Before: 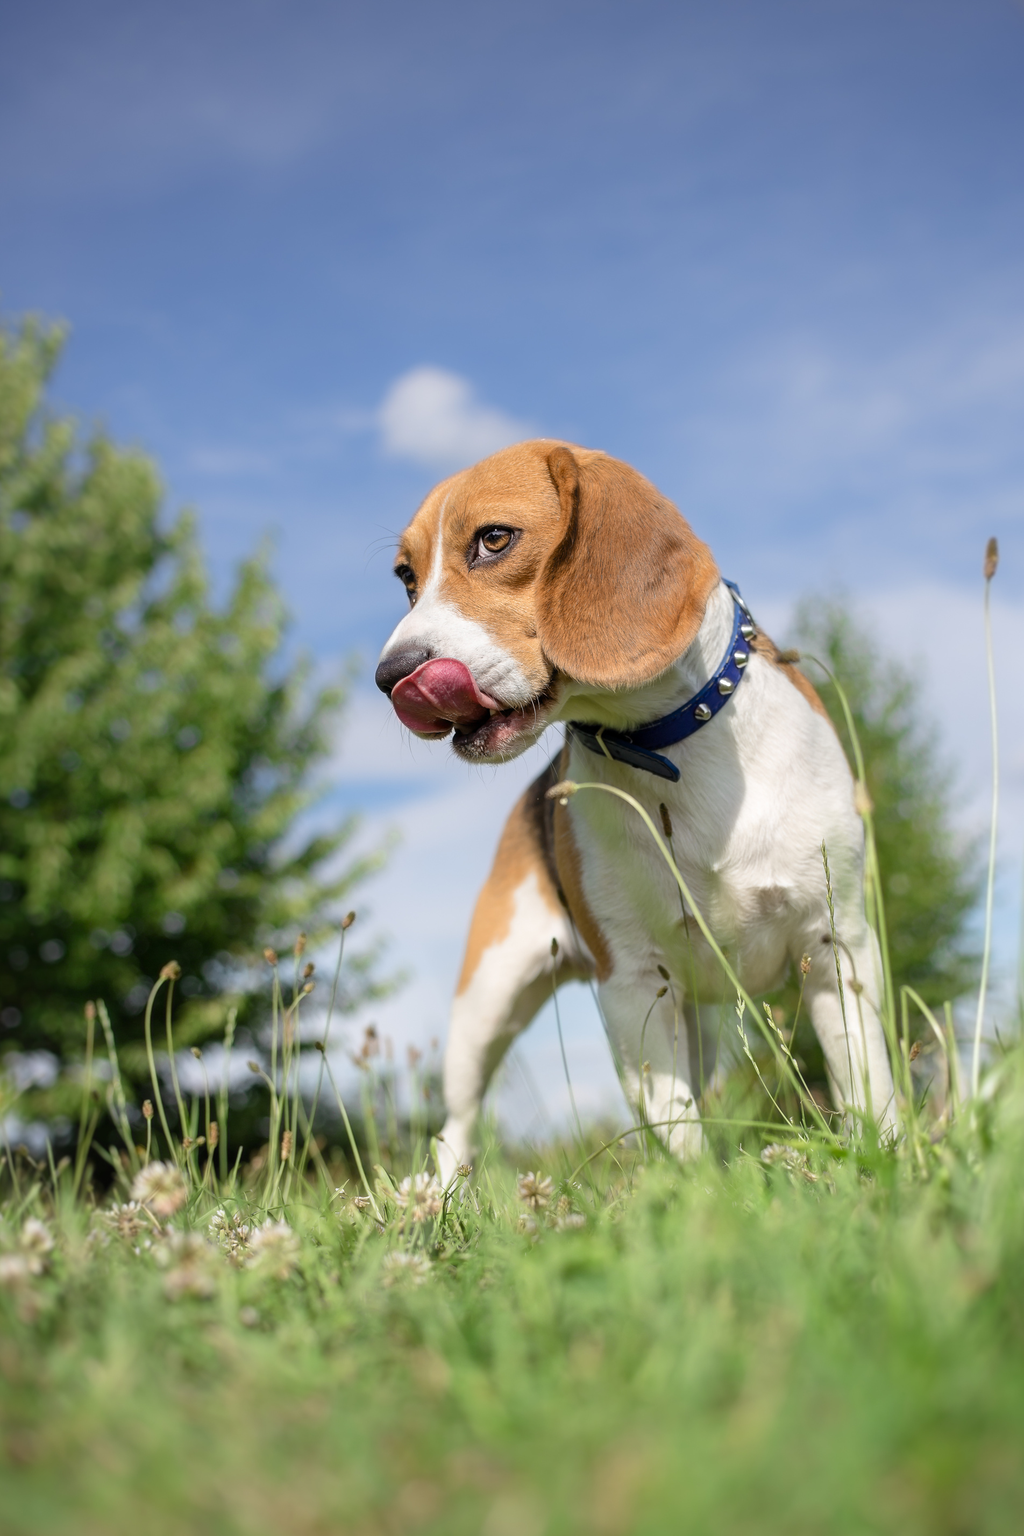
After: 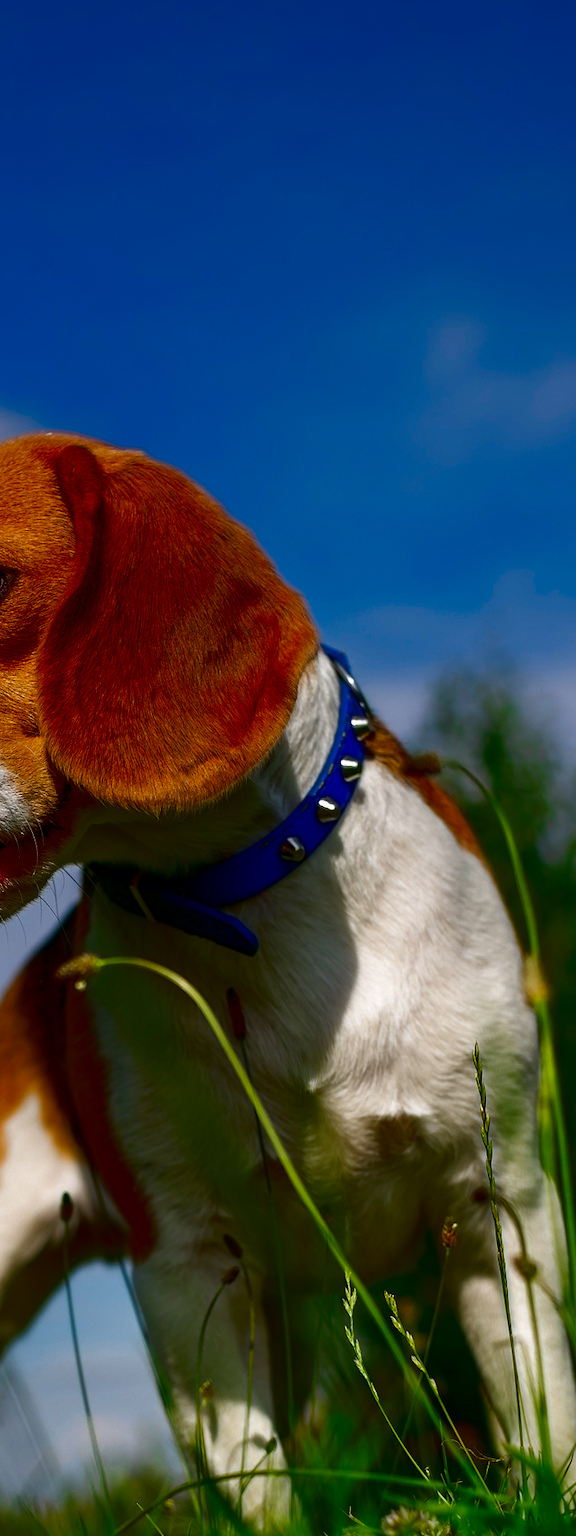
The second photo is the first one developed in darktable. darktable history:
crop and rotate: left 49.936%, top 10.094%, right 13.136%, bottom 24.256%
contrast brightness saturation: brightness -1, saturation 1
